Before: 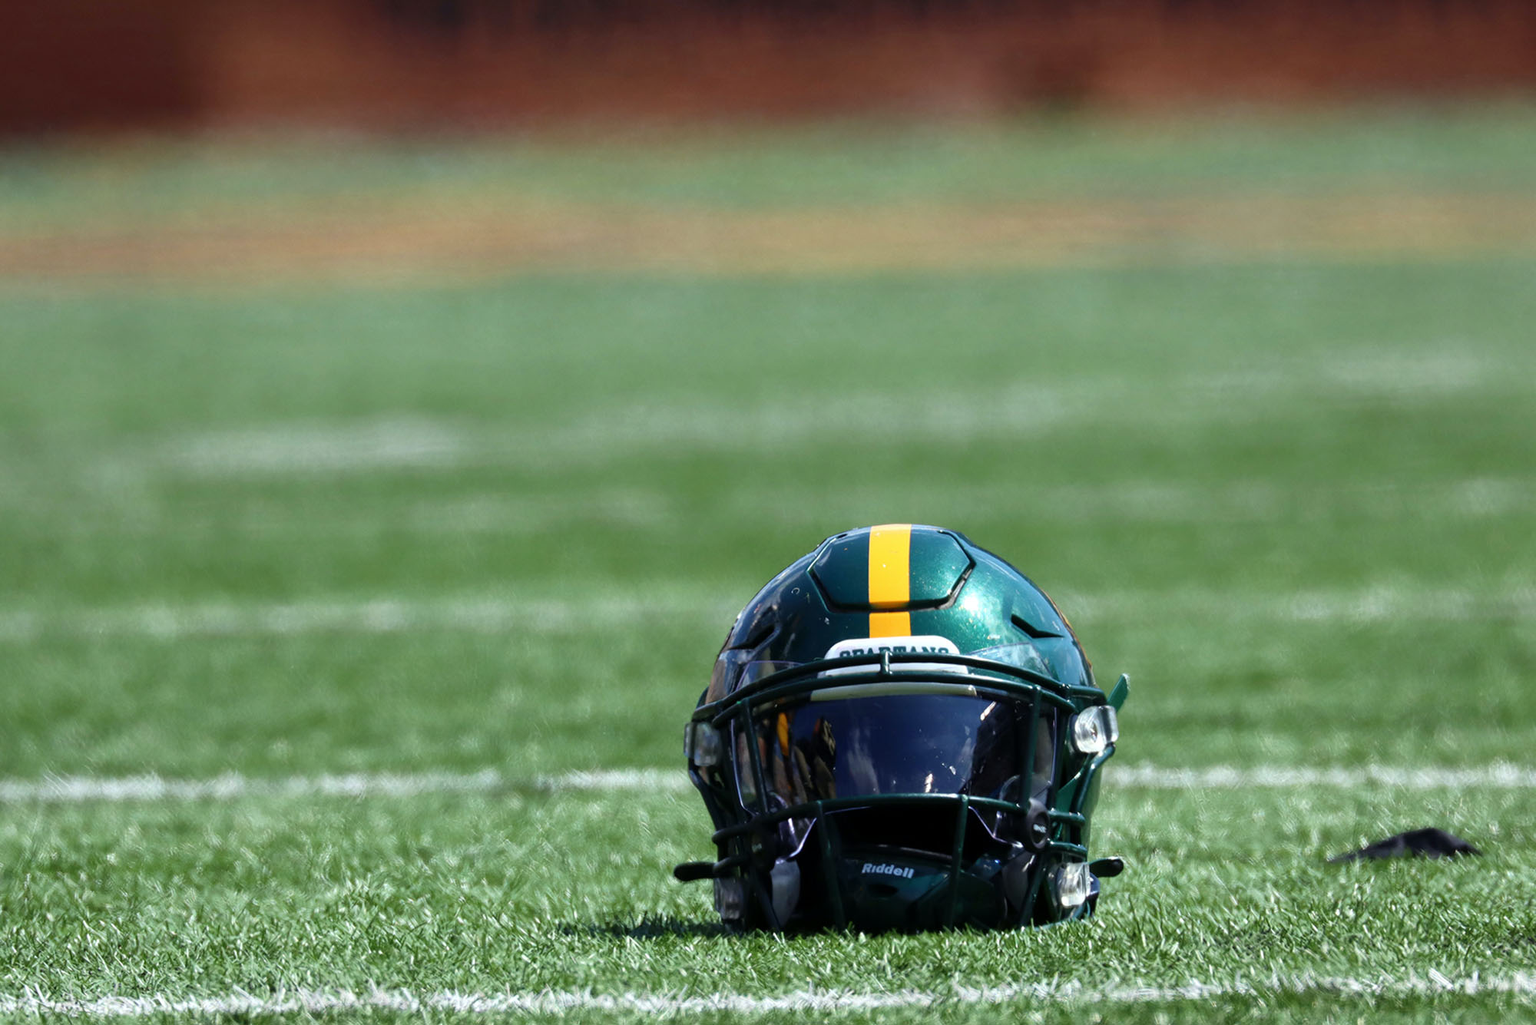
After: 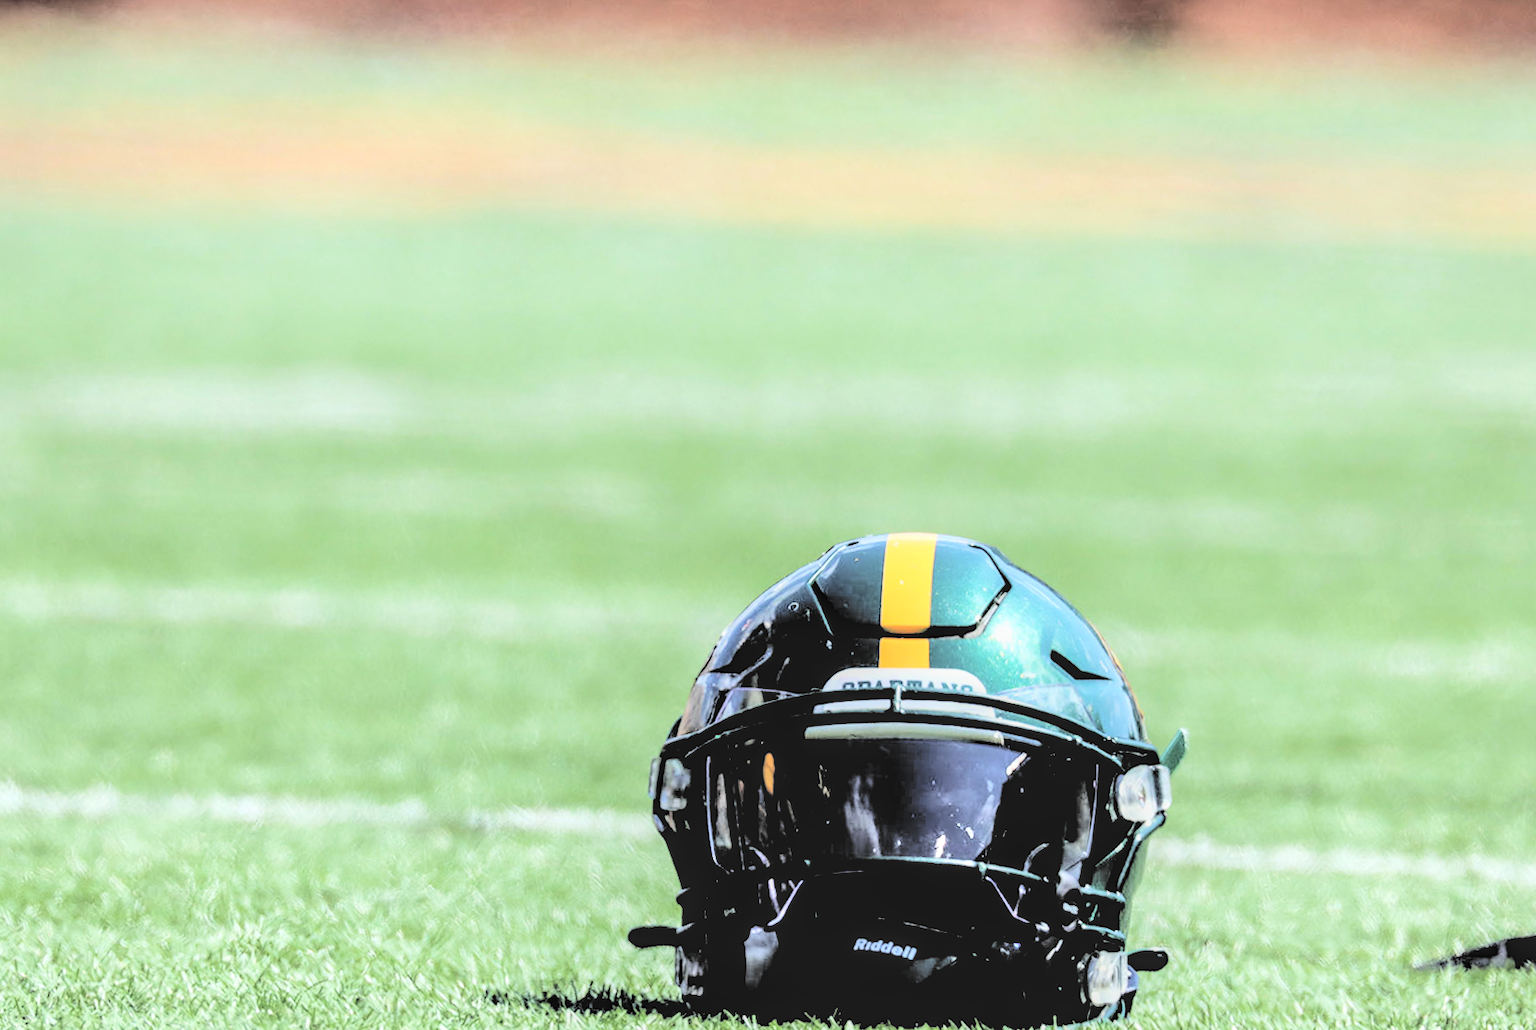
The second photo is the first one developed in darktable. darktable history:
crop and rotate: angle -3.27°, left 5.113%, top 5.218%, right 4.756%, bottom 4.123%
contrast brightness saturation: brightness 1
filmic rgb: black relative exposure -2.8 EV, white relative exposure 4.56 EV, hardness 1.75, contrast 1.253
local contrast: detail 150%
tone equalizer: -8 EV -0.4 EV, -7 EV -0.41 EV, -6 EV -0.311 EV, -5 EV -0.19 EV, -3 EV 0.198 EV, -2 EV 0.362 EV, -1 EV 0.375 EV, +0 EV 0.39 EV
